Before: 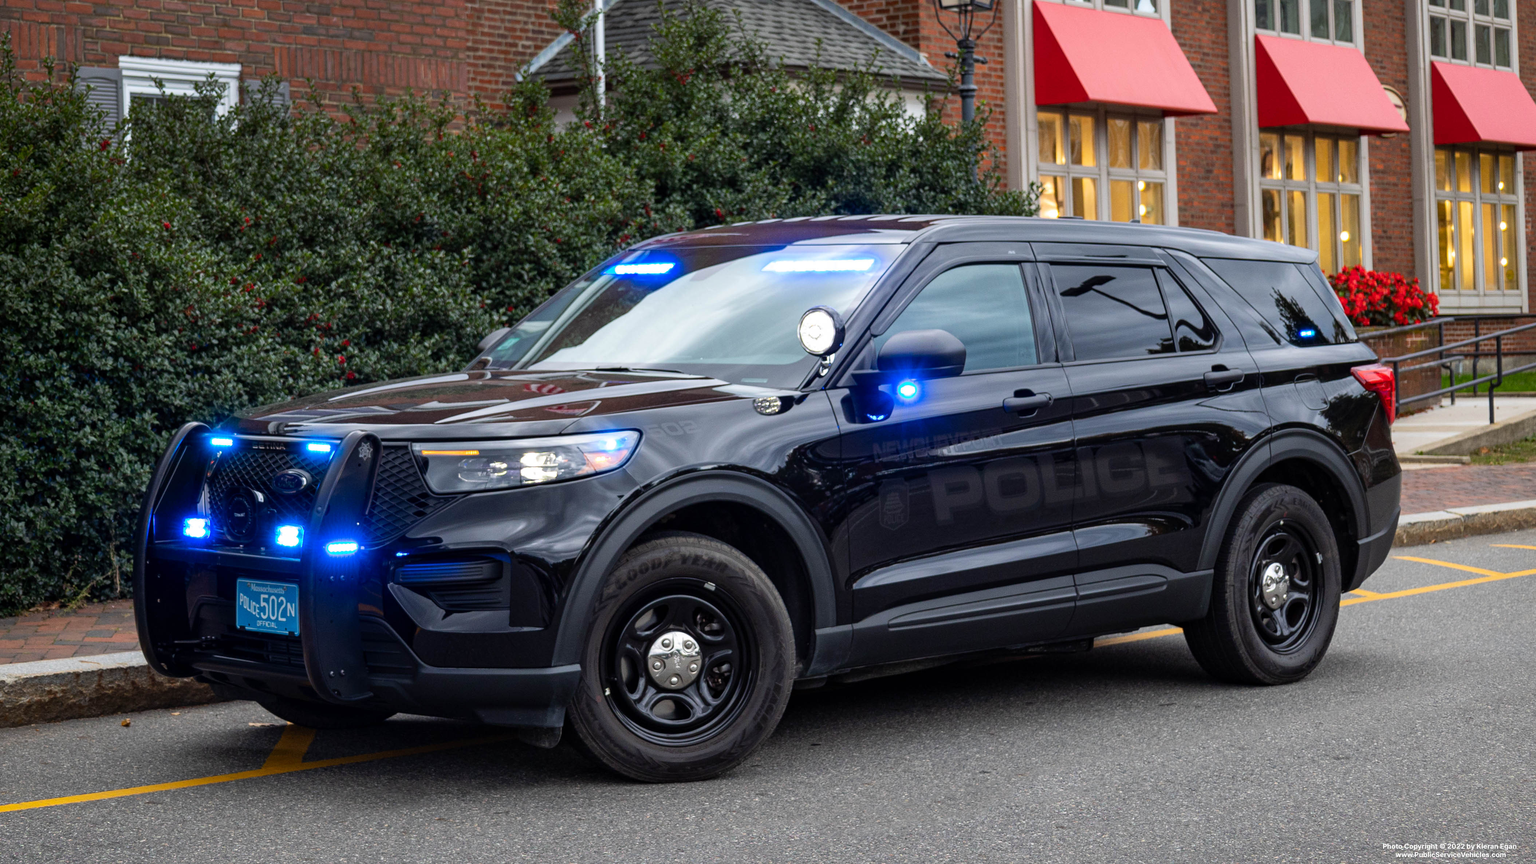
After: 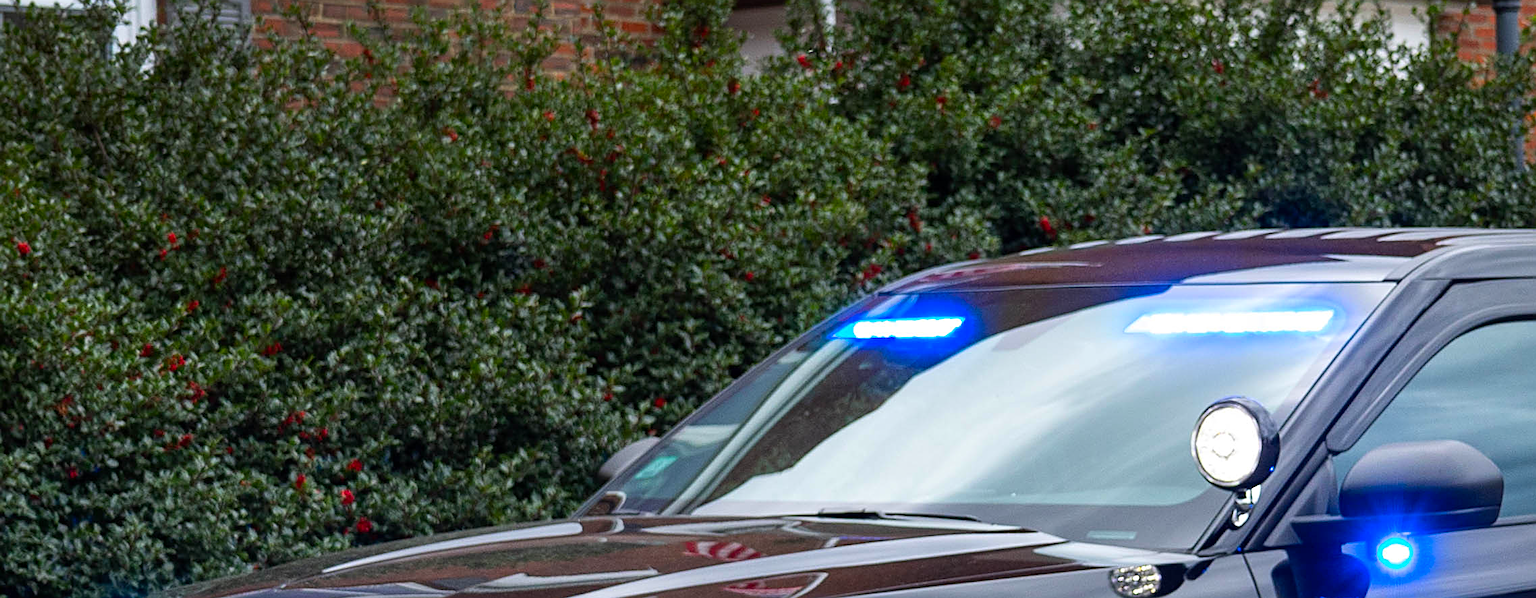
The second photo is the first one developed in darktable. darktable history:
sharpen: on, module defaults
crop: left 10.059%, top 10.62%, right 35.952%, bottom 51.964%
tone equalizer: on, module defaults
contrast brightness saturation: saturation 0.179
